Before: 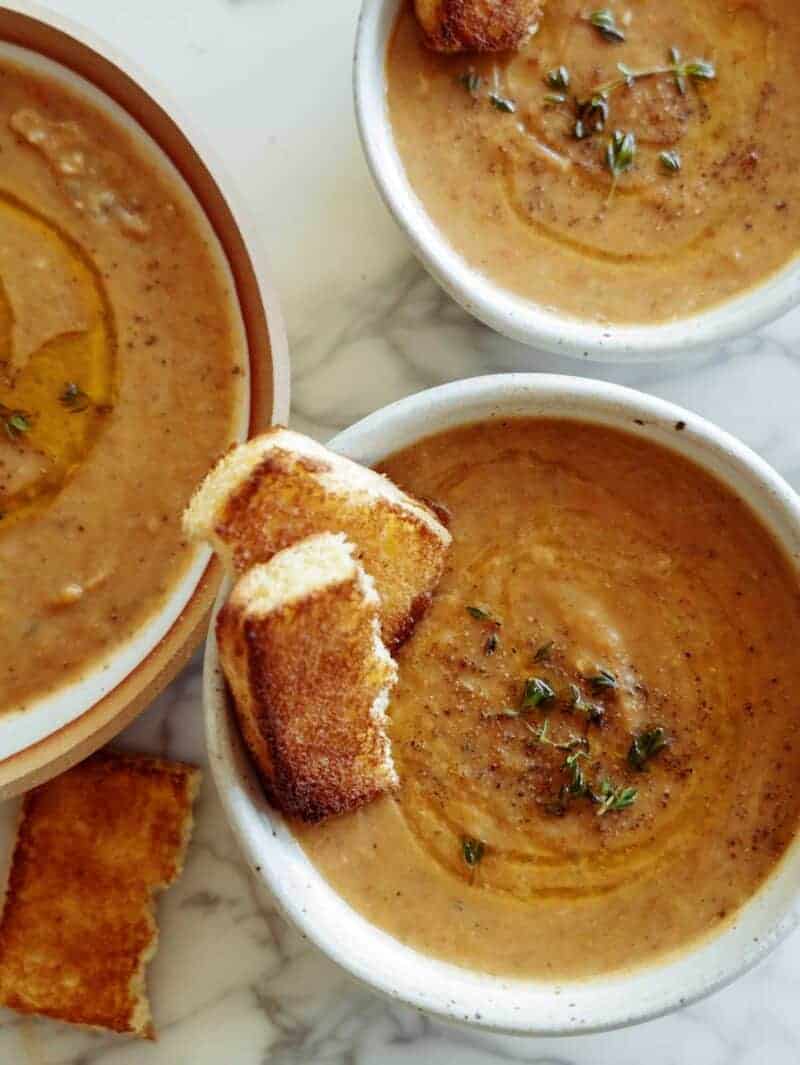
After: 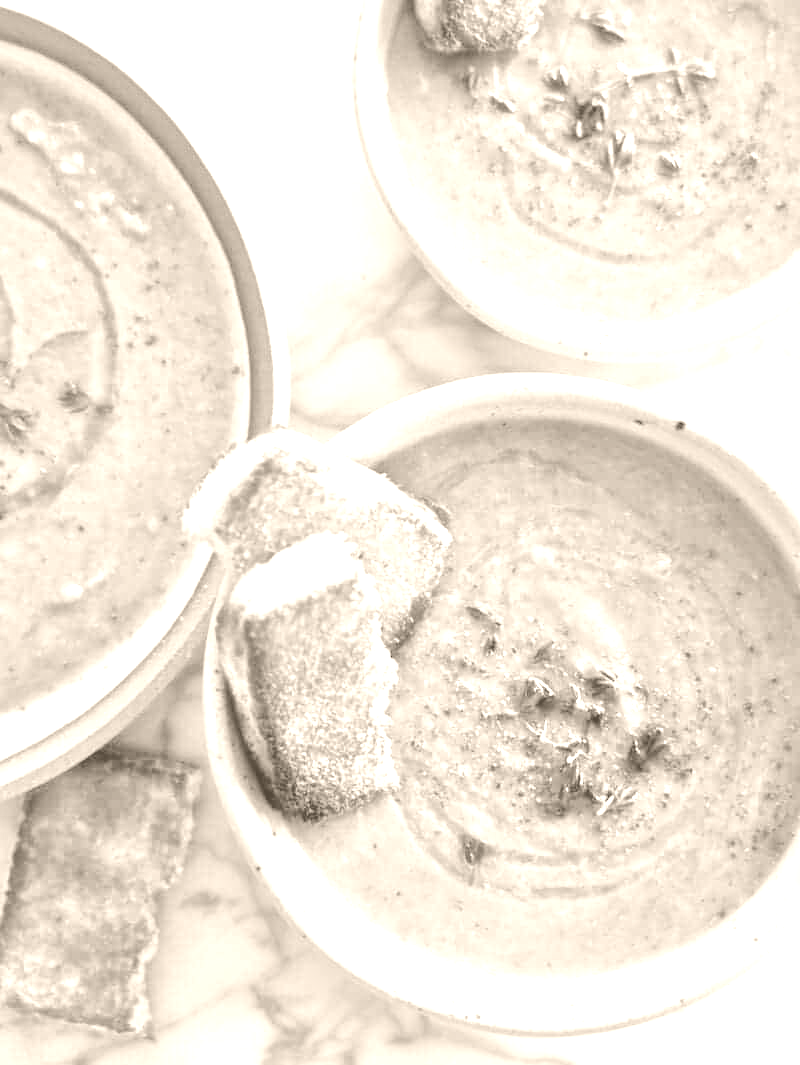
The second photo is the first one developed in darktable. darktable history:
colorize: hue 34.49°, saturation 35.33%, source mix 100%, version 1
color zones: curves: ch0 [(0, 0.559) (0.153, 0.551) (0.229, 0.5) (0.429, 0.5) (0.571, 0.5) (0.714, 0.5) (0.857, 0.5) (1, 0.559)]; ch1 [(0, 0.417) (0.112, 0.336) (0.213, 0.26) (0.429, 0.34) (0.571, 0.35) (0.683, 0.331) (0.857, 0.344) (1, 0.417)]
tone equalizer: -7 EV 0.15 EV, -6 EV 0.6 EV, -5 EV 1.15 EV, -4 EV 1.33 EV, -3 EV 1.15 EV, -2 EV 0.6 EV, -1 EV 0.15 EV, mask exposure compensation -0.5 EV
